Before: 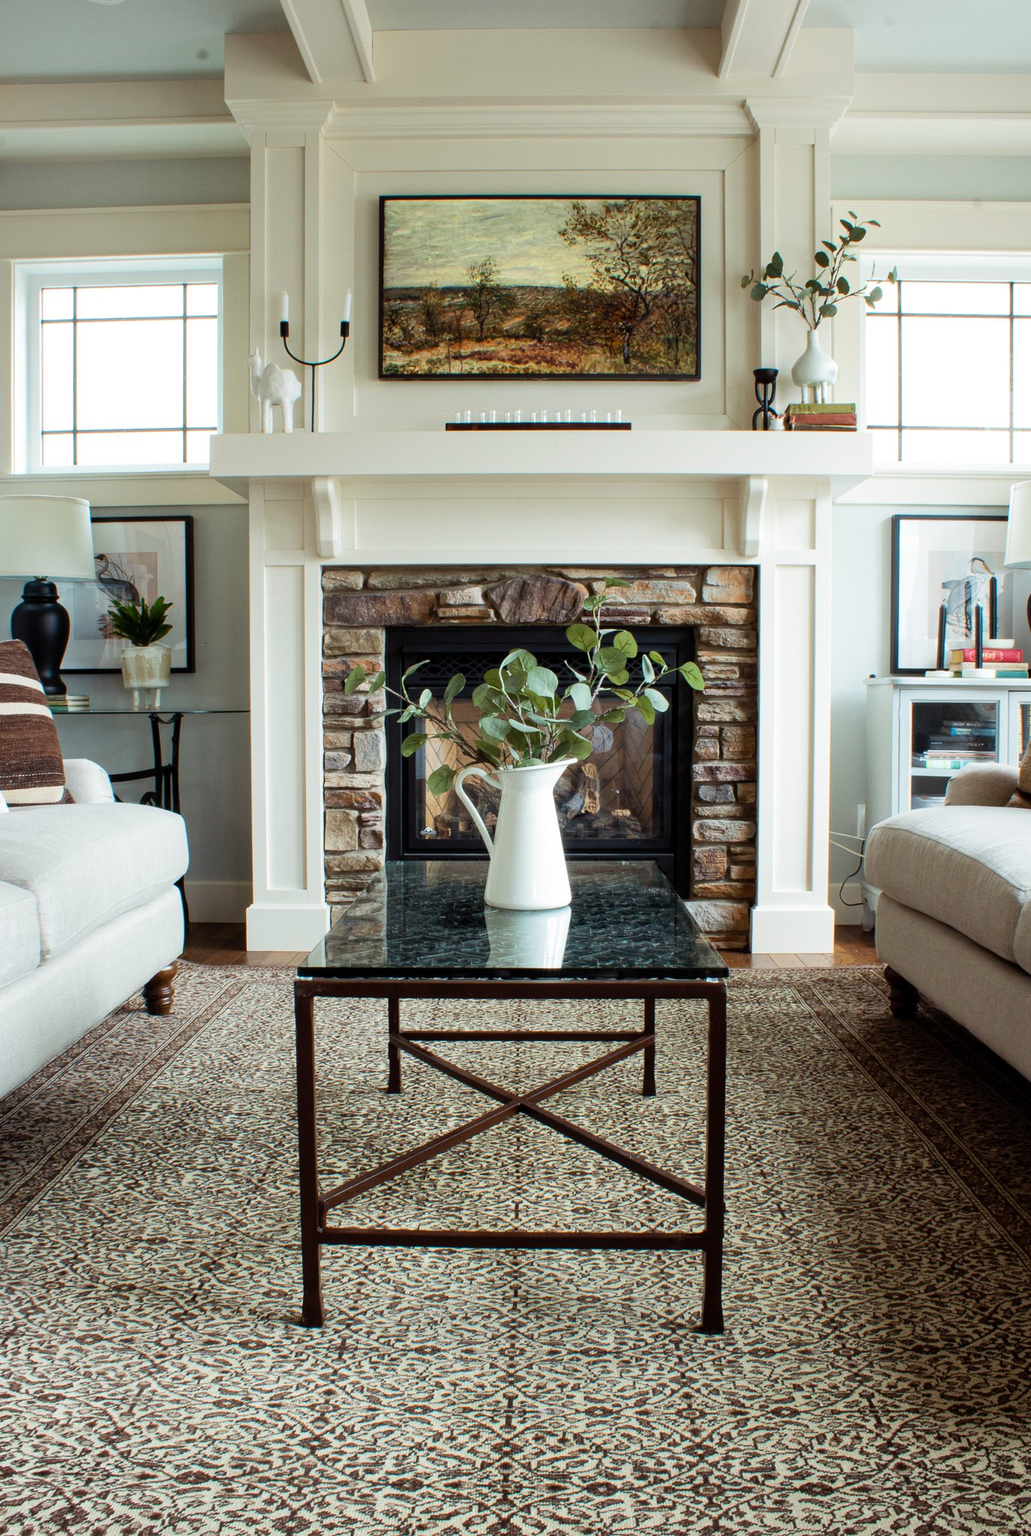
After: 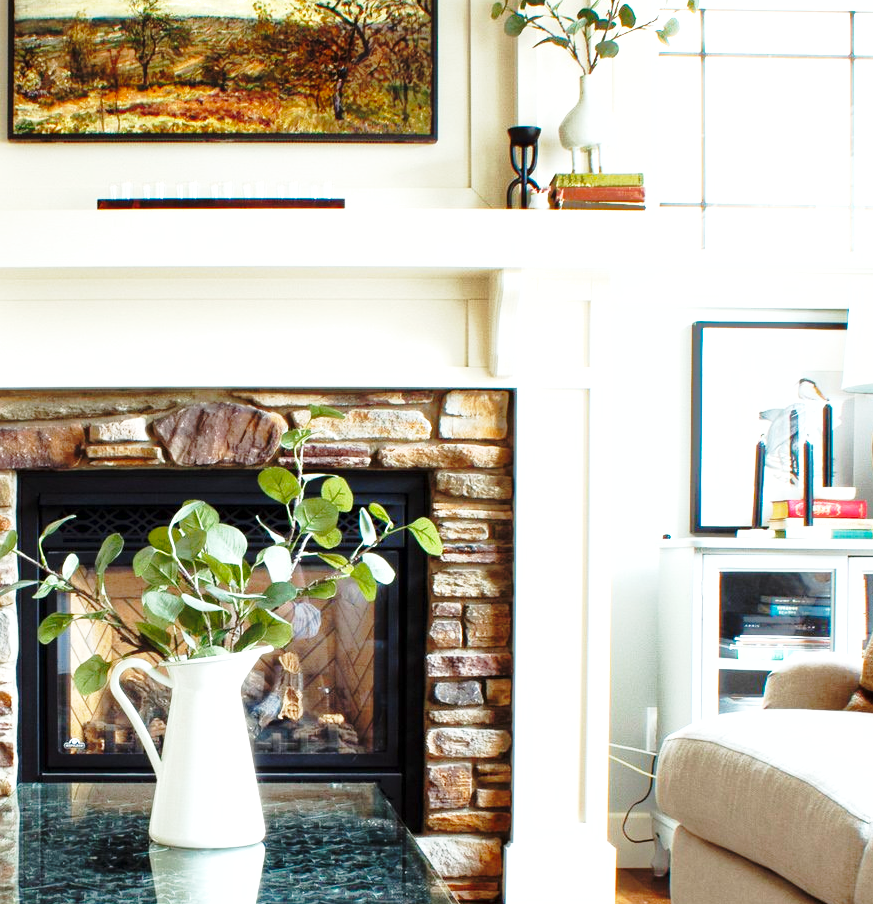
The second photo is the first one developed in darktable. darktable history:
shadows and highlights: on, module defaults
base curve: curves: ch0 [(0, 0) (0.04, 0.03) (0.133, 0.232) (0.448, 0.748) (0.843, 0.968) (1, 1)], preserve colors none
crop: left 36.152%, top 17.837%, right 0.309%, bottom 38.008%
exposure: exposure 0.671 EV, compensate exposure bias true, compensate highlight preservation false
